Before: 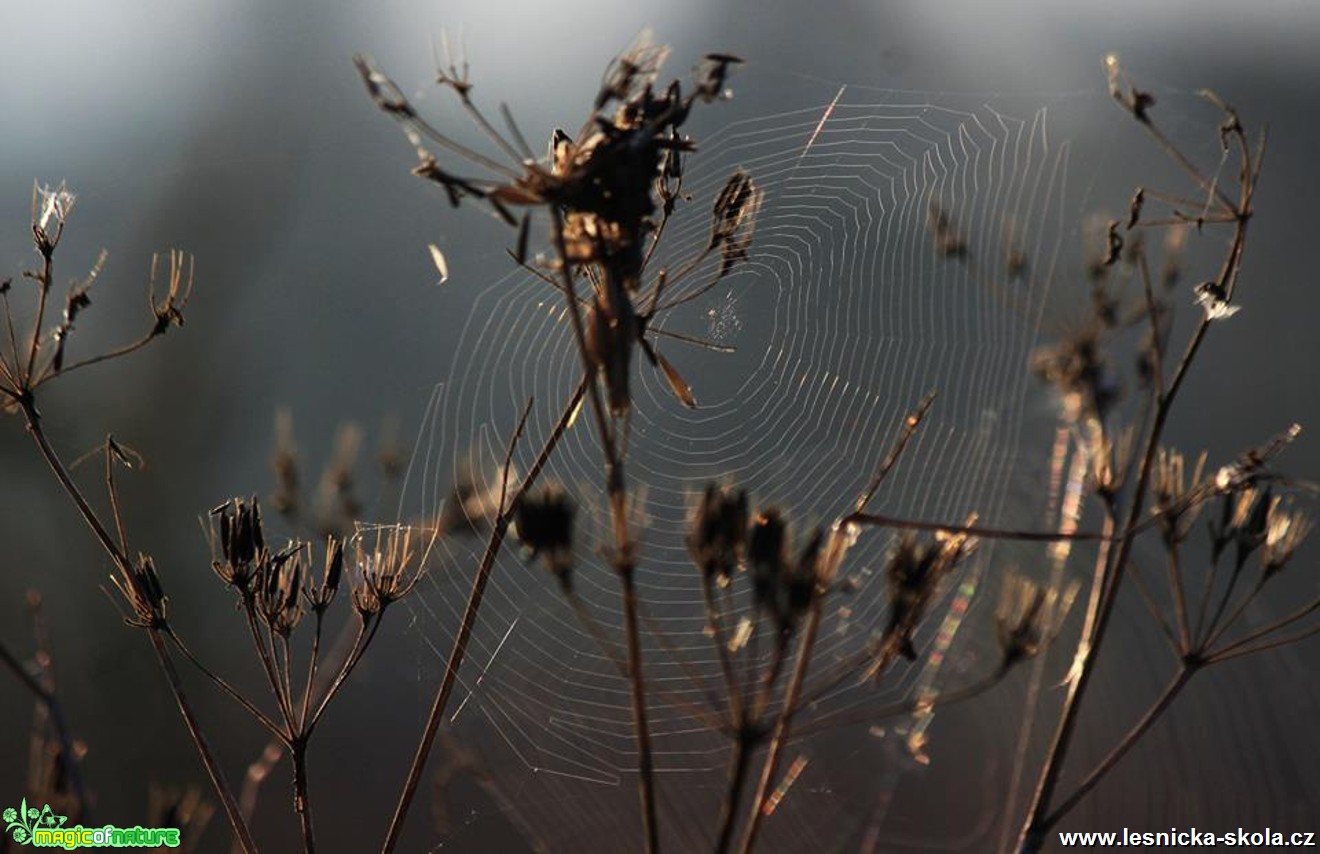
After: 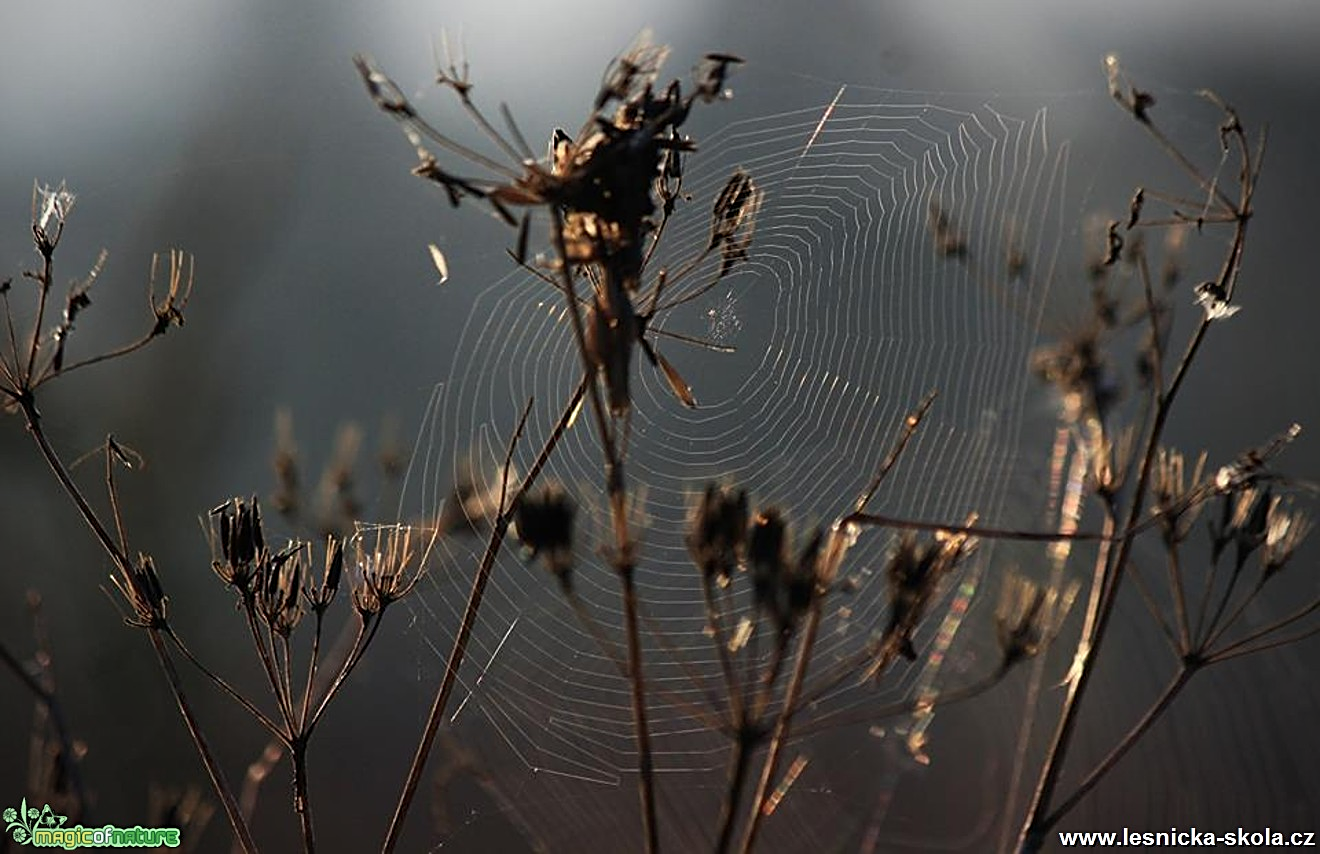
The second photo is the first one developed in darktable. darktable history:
sharpen: amount 0.591
vignetting: fall-off start 74.53%, fall-off radius 65.66%
